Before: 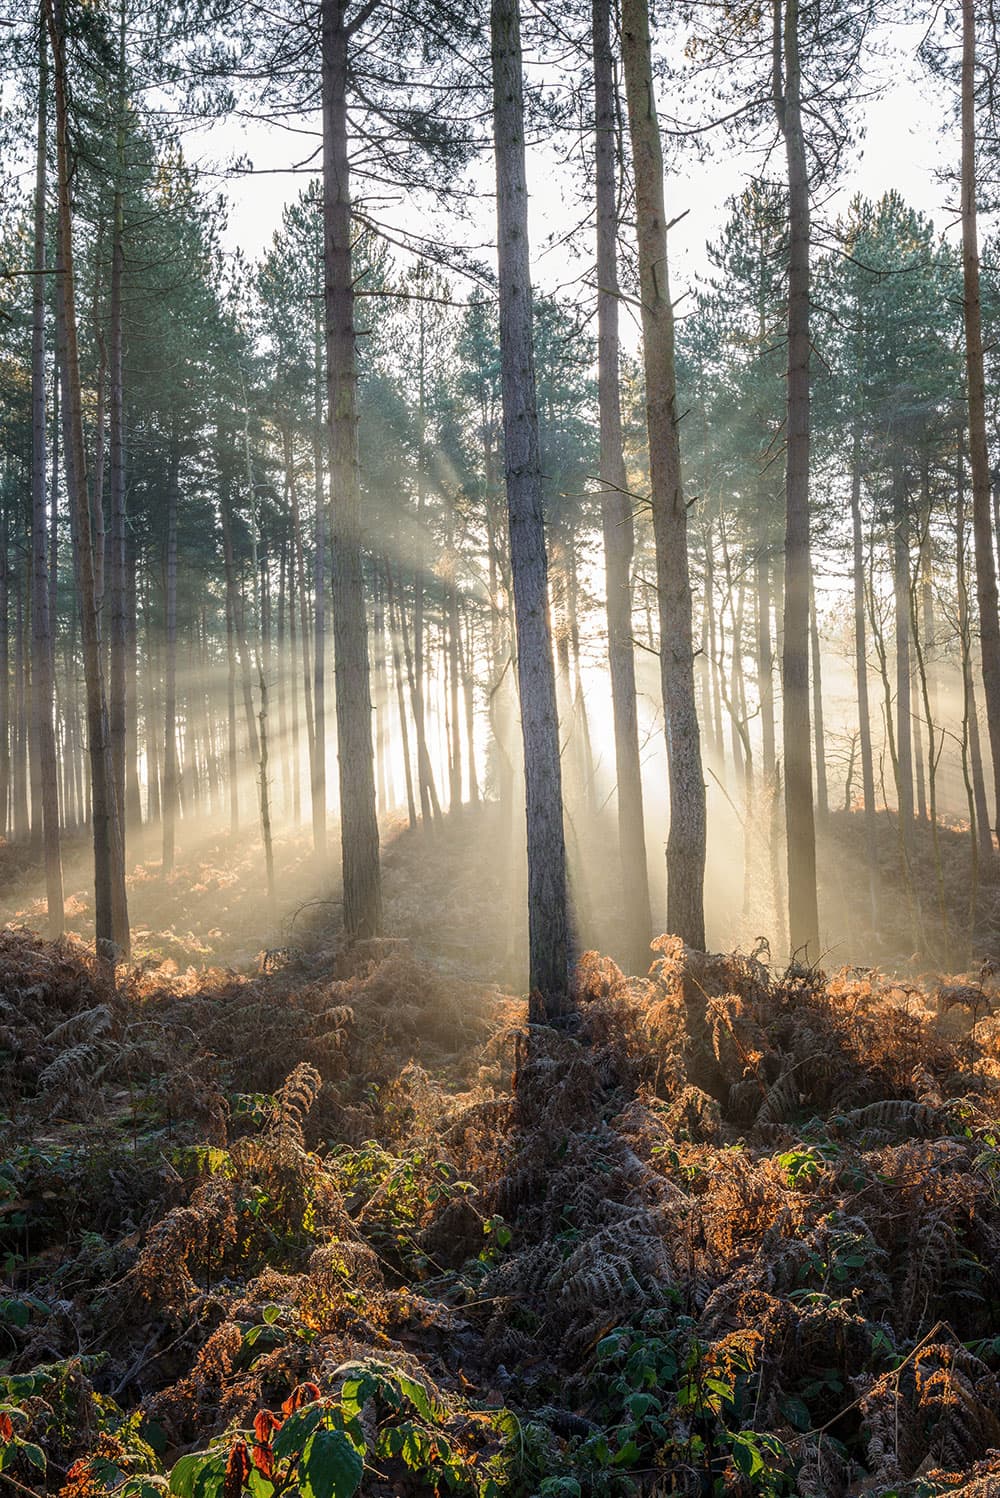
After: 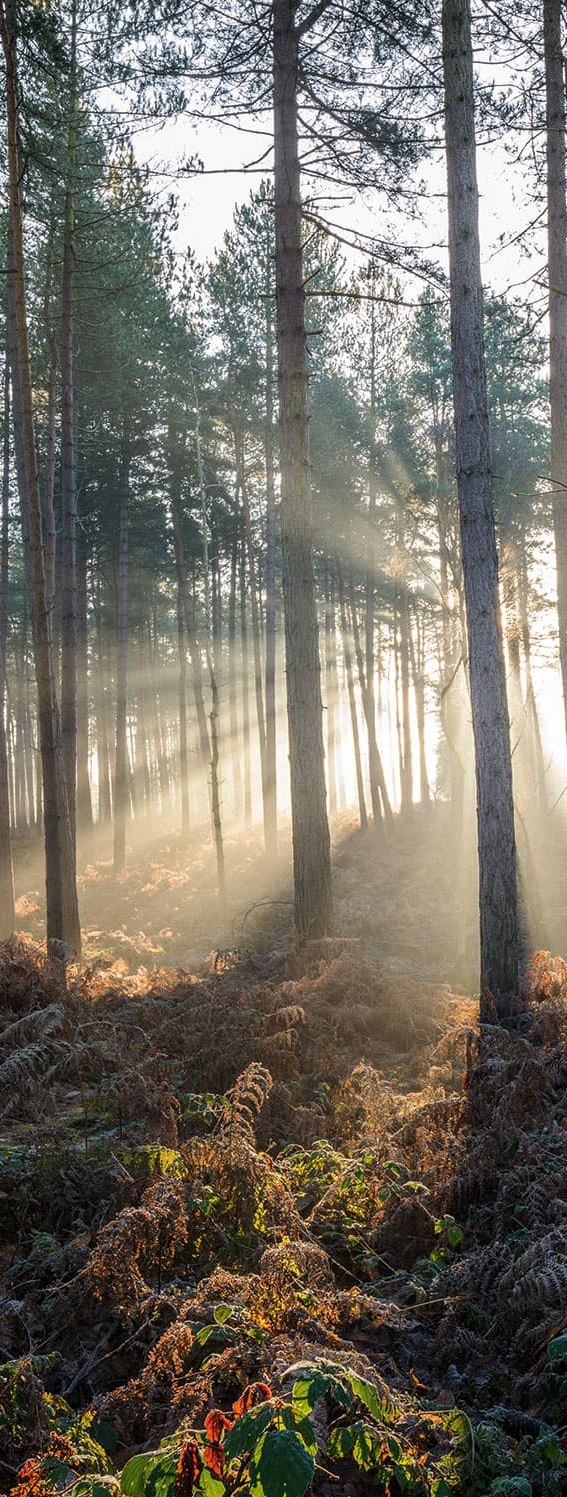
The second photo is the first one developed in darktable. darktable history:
crop: left 4.977%, right 38.226%
